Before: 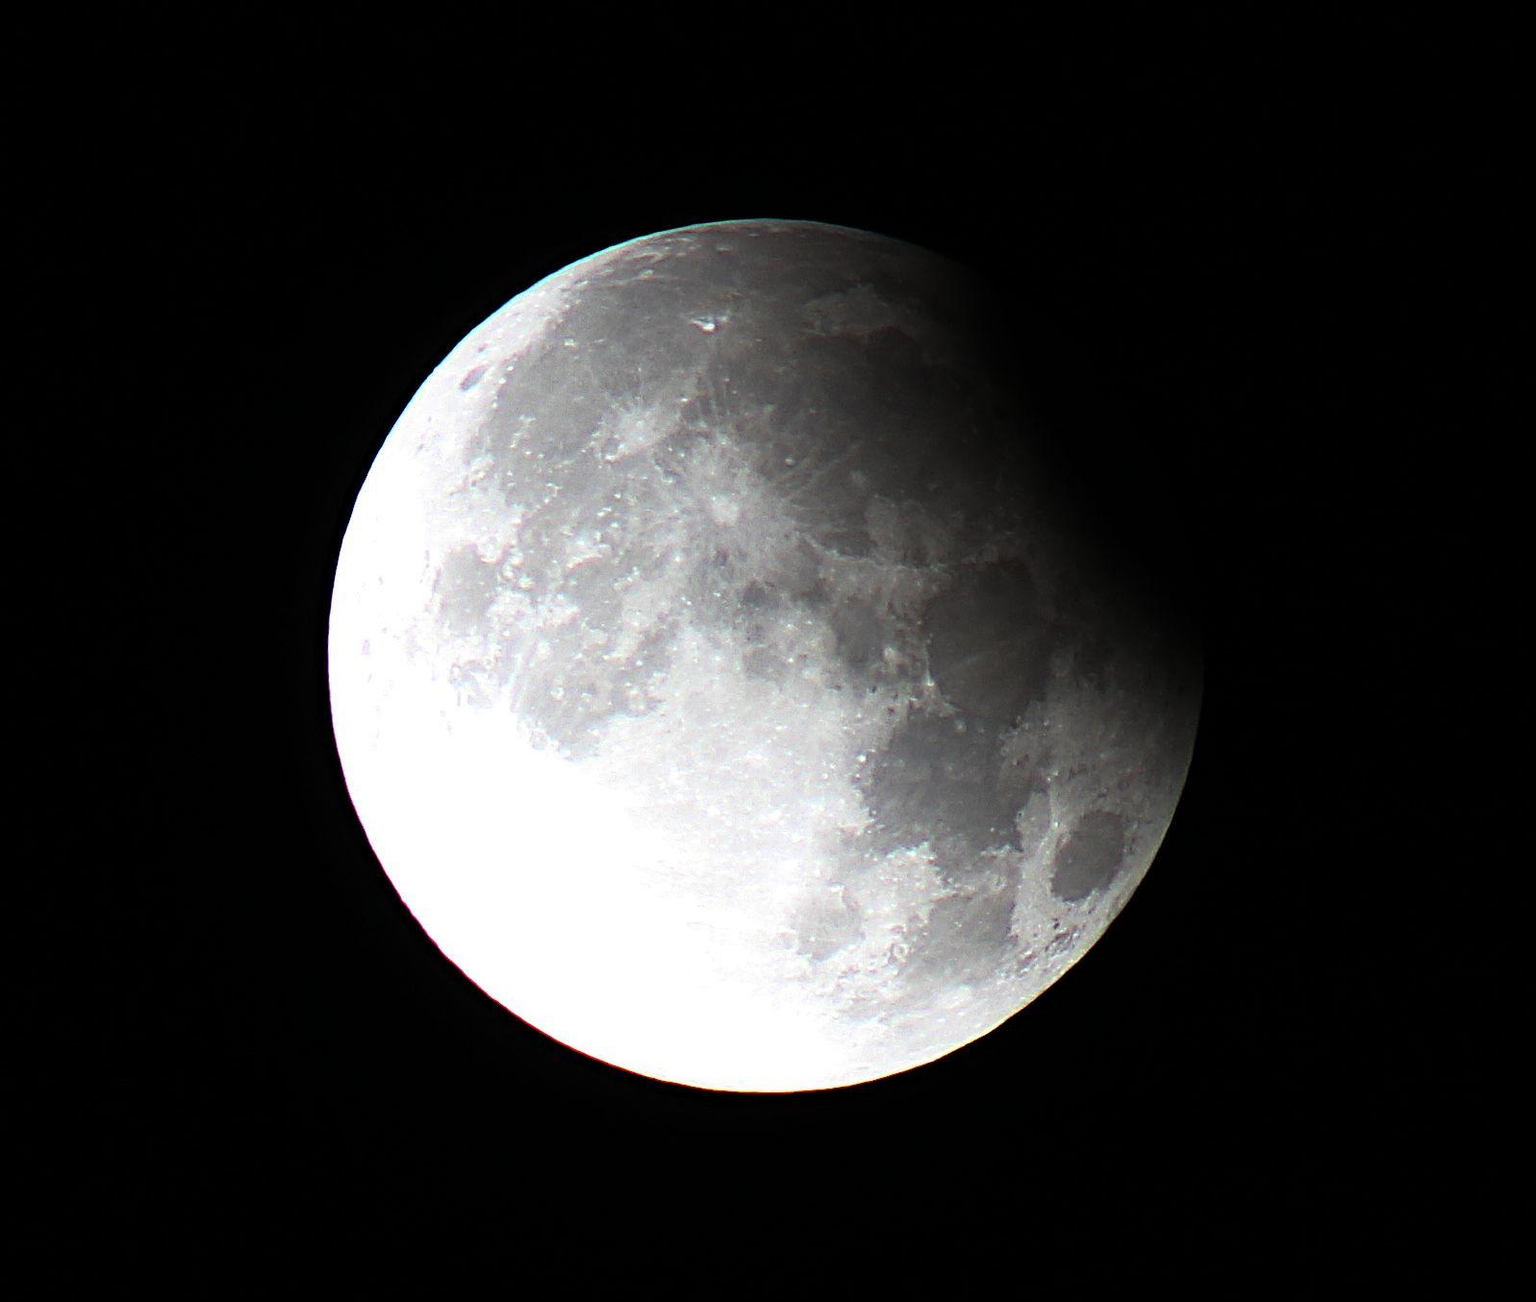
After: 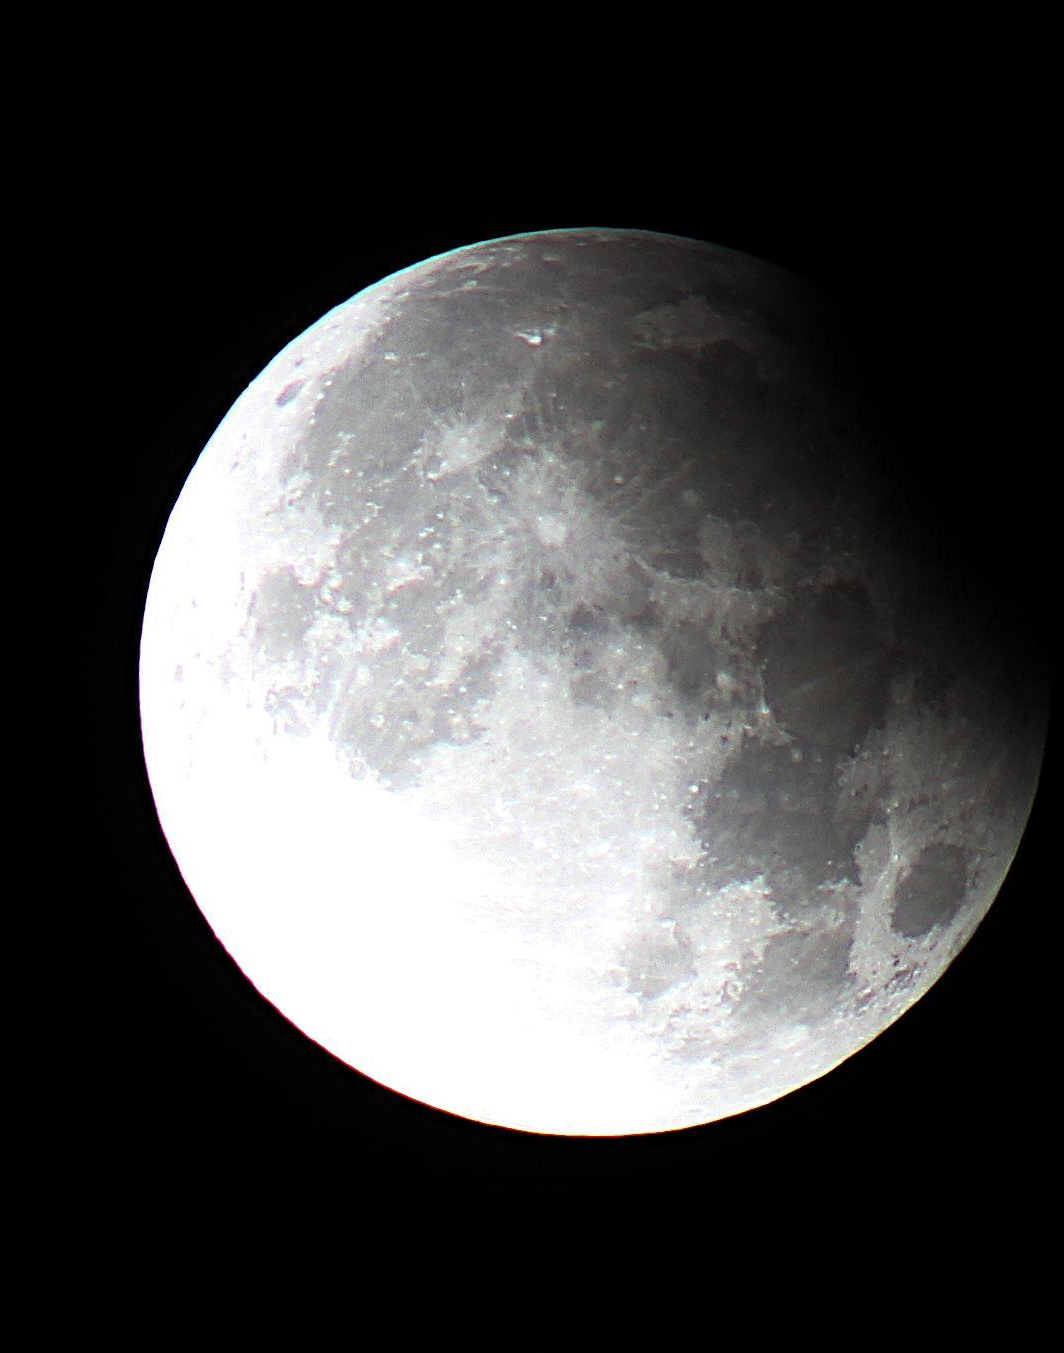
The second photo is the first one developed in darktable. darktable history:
crop and rotate: left 12.673%, right 20.66%
local contrast: mode bilateral grid, contrast 10, coarseness 25, detail 115%, midtone range 0.2
